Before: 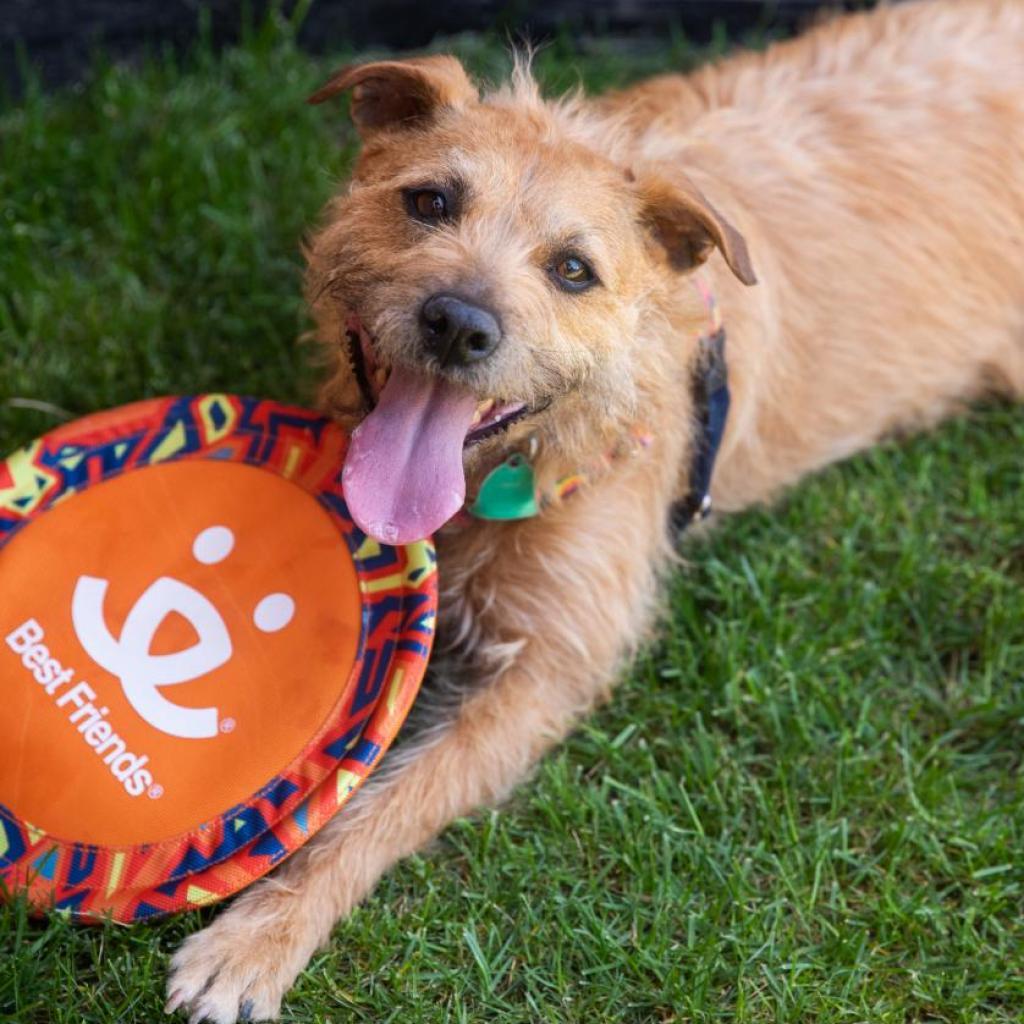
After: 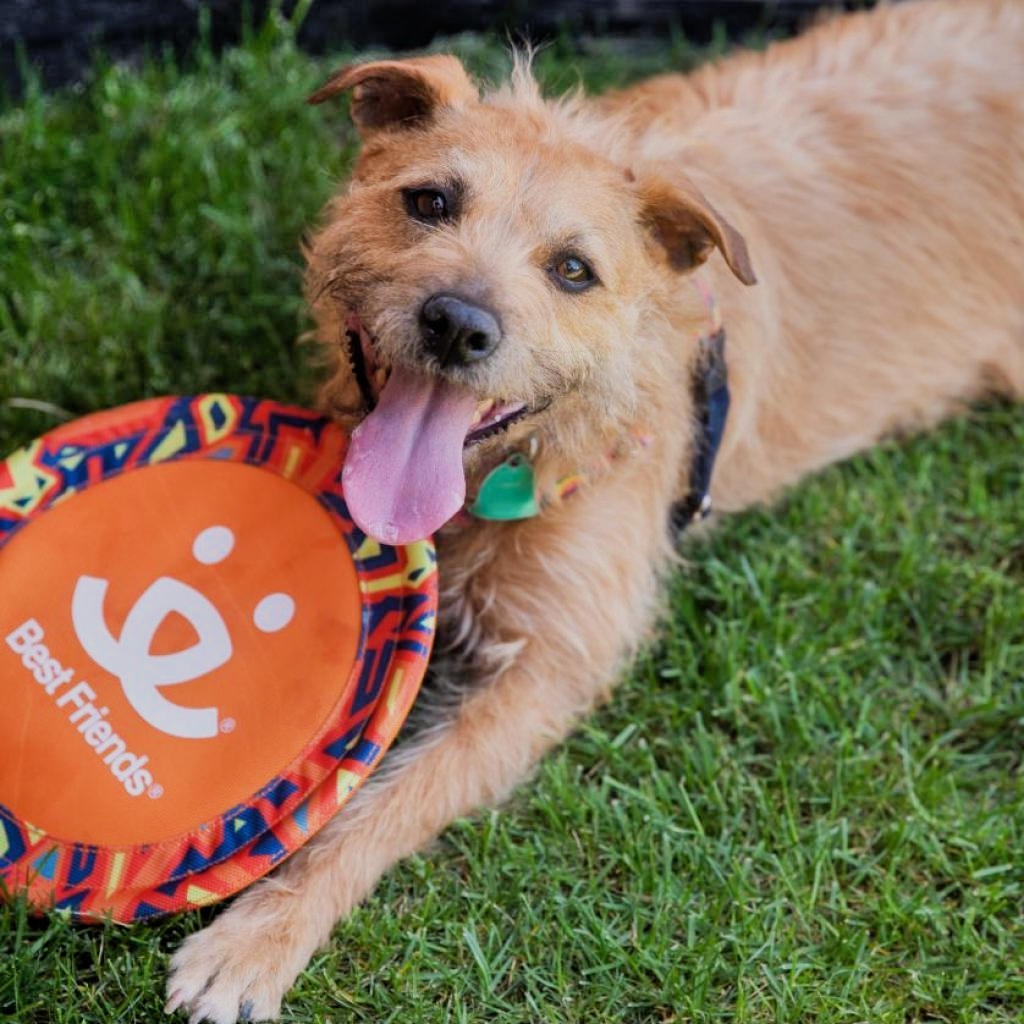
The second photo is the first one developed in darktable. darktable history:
shadows and highlights: white point adjustment 0.098, highlights -71.02, soften with gaussian
filmic rgb: black relative exposure -7.65 EV, white relative exposure 4.56 EV, hardness 3.61
exposure: exposure 0.249 EV, compensate exposure bias true, compensate highlight preservation false
